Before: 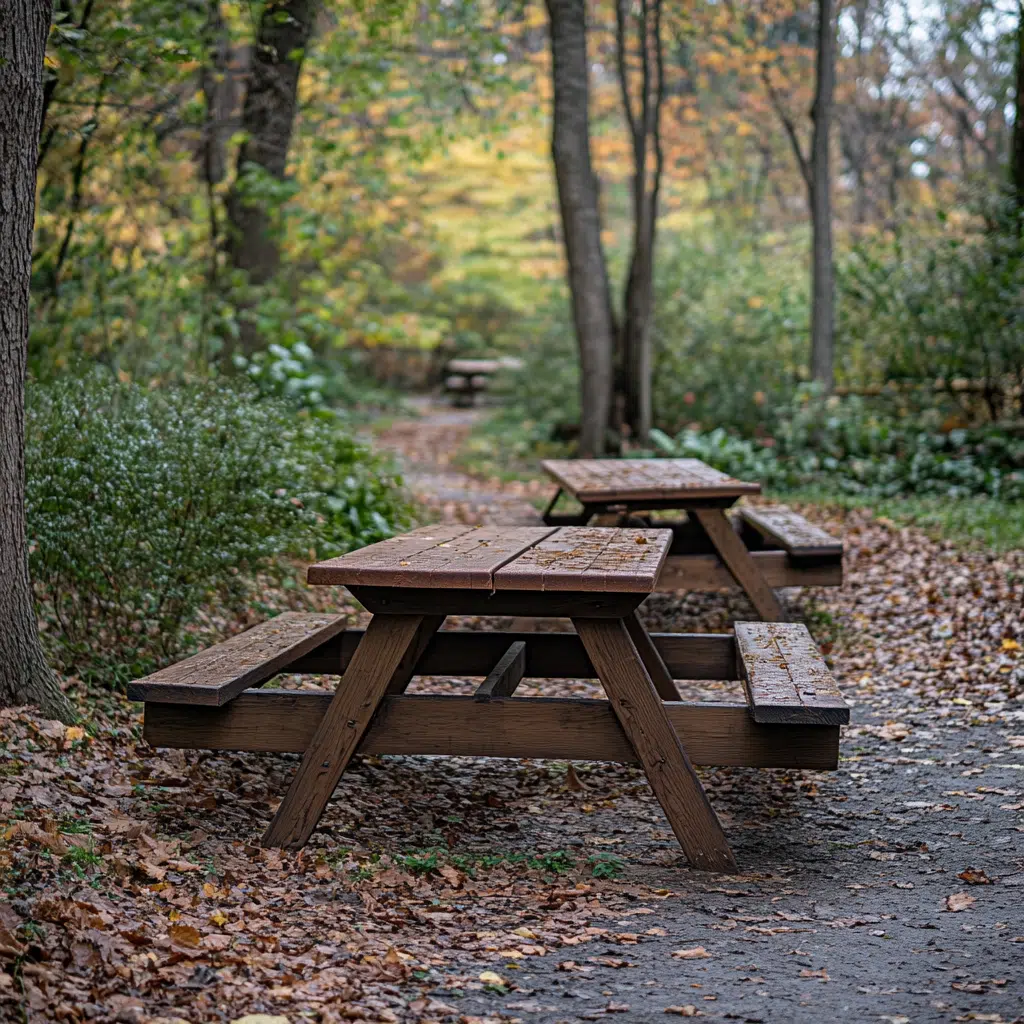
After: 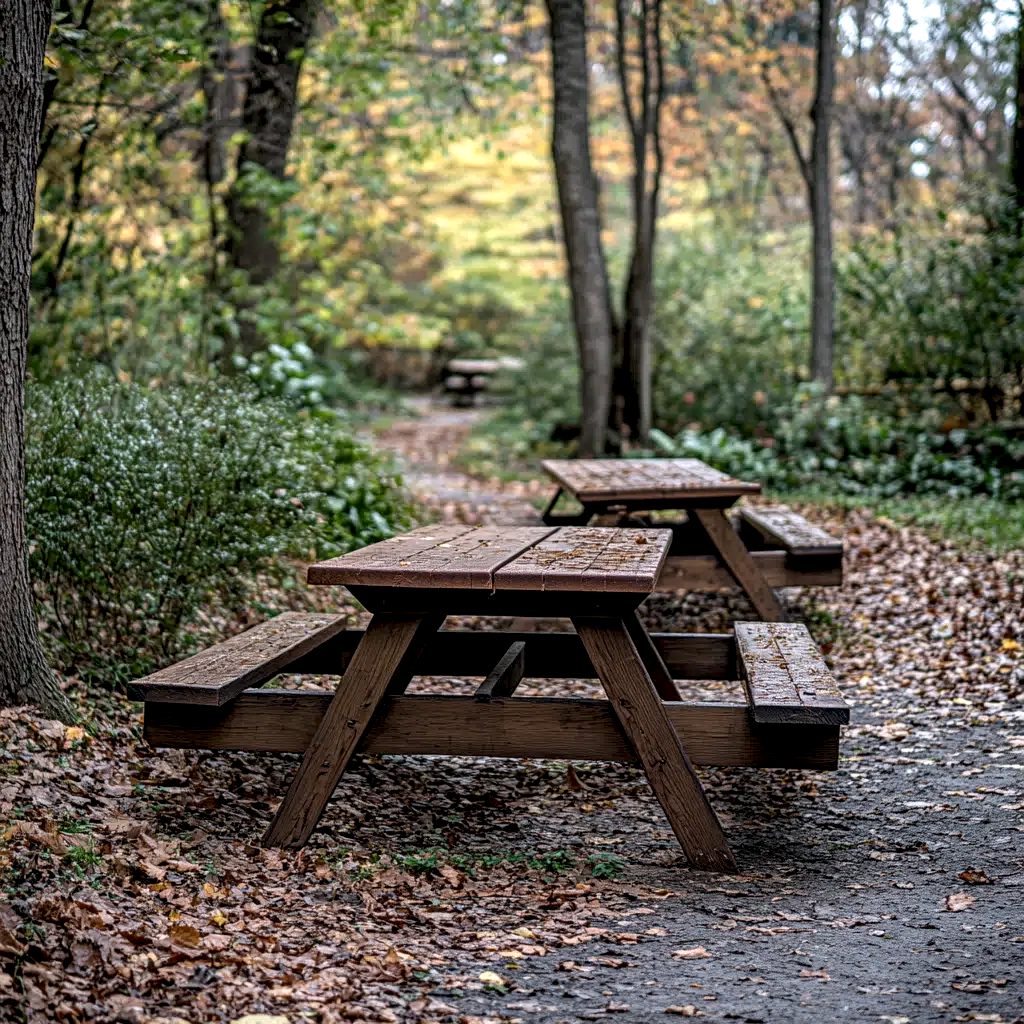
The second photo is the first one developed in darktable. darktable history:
local contrast: highlights 60%, shadows 60%, detail 160%
white balance: emerald 1
